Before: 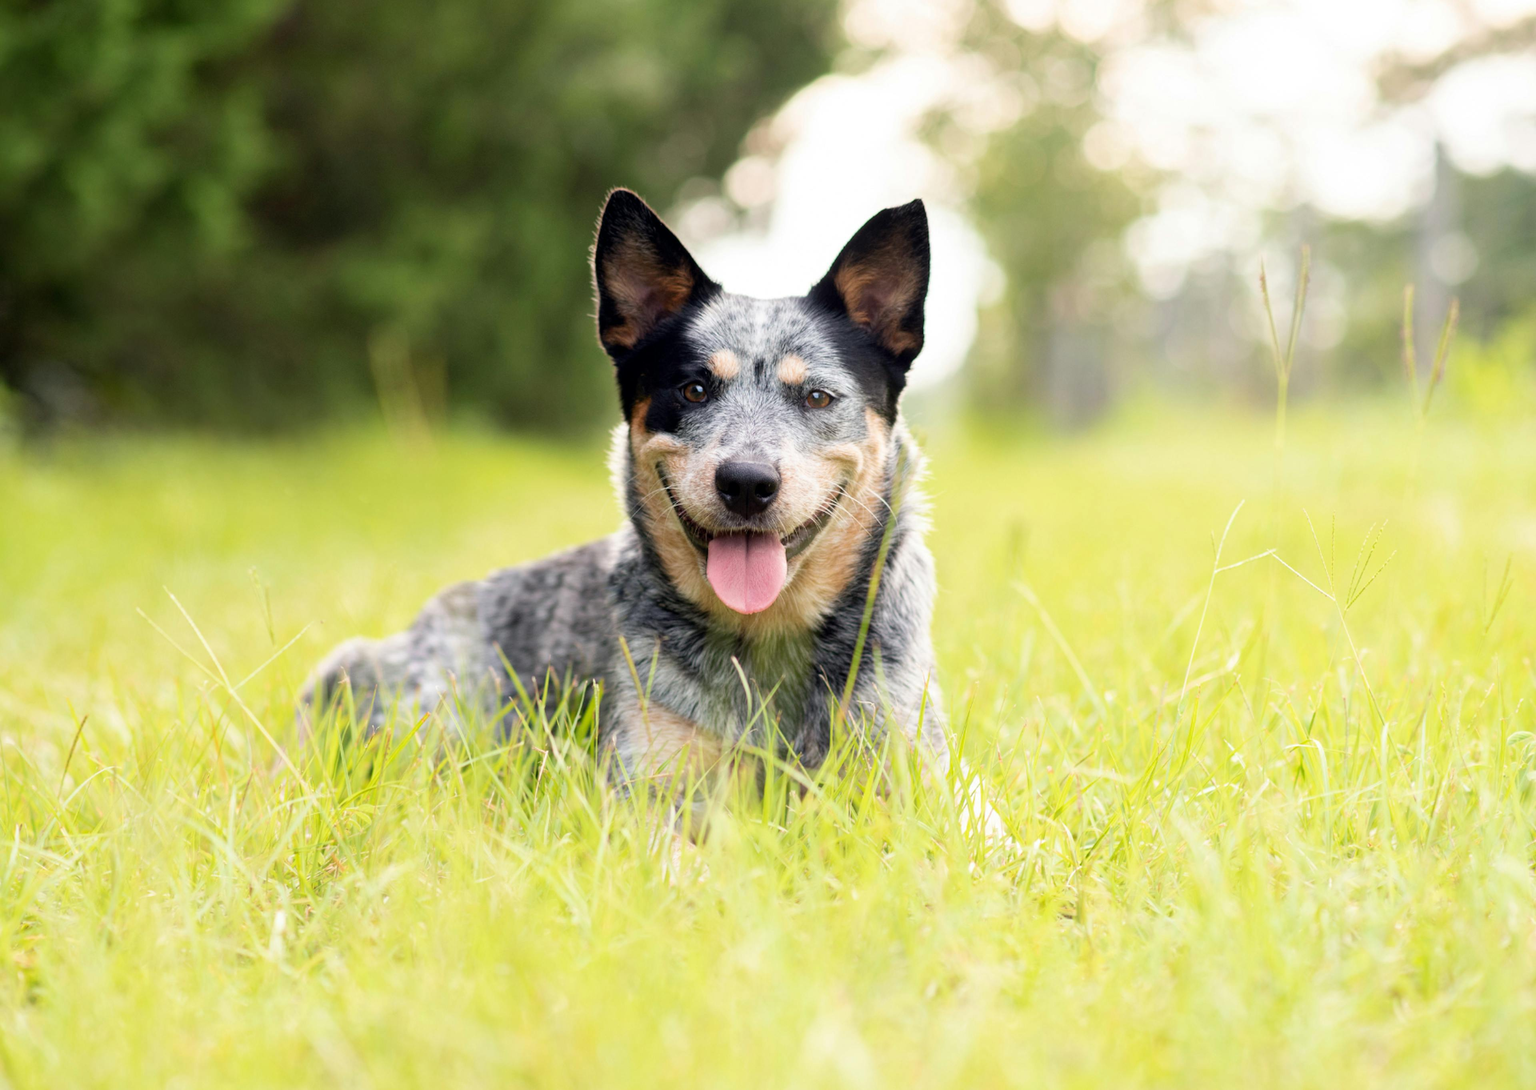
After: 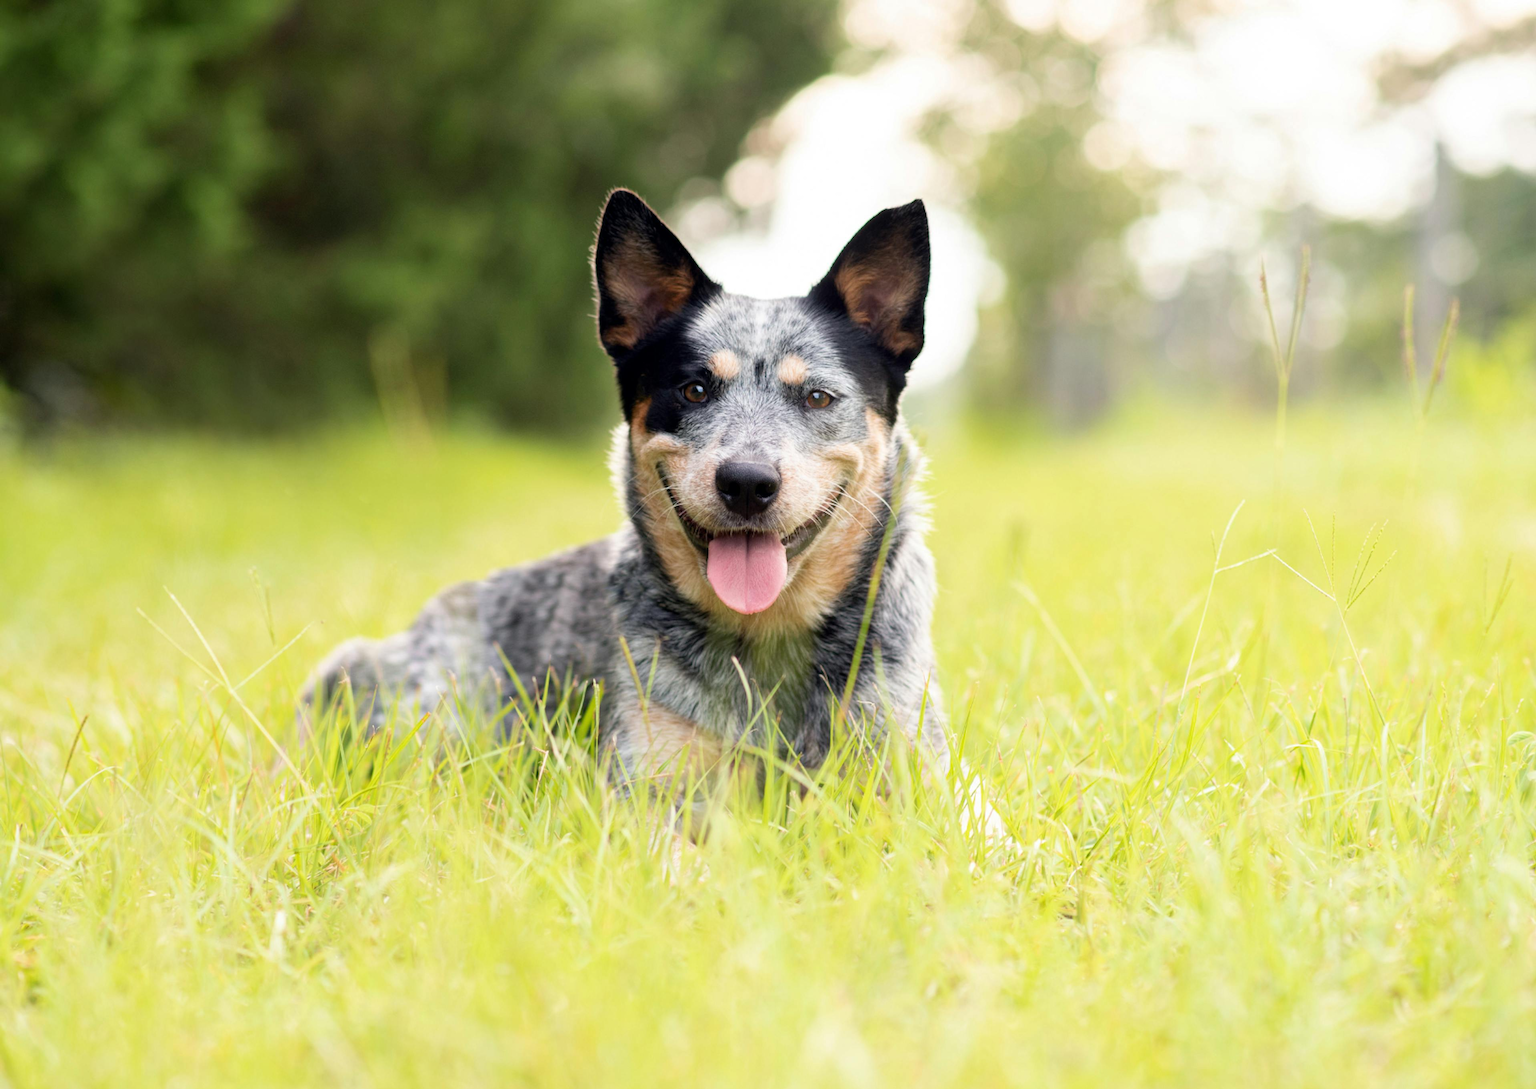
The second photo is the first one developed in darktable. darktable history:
color calibration: illuminant same as pipeline (D50), adaptation XYZ, x 0.346, y 0.358, temperature 5024.15 K
